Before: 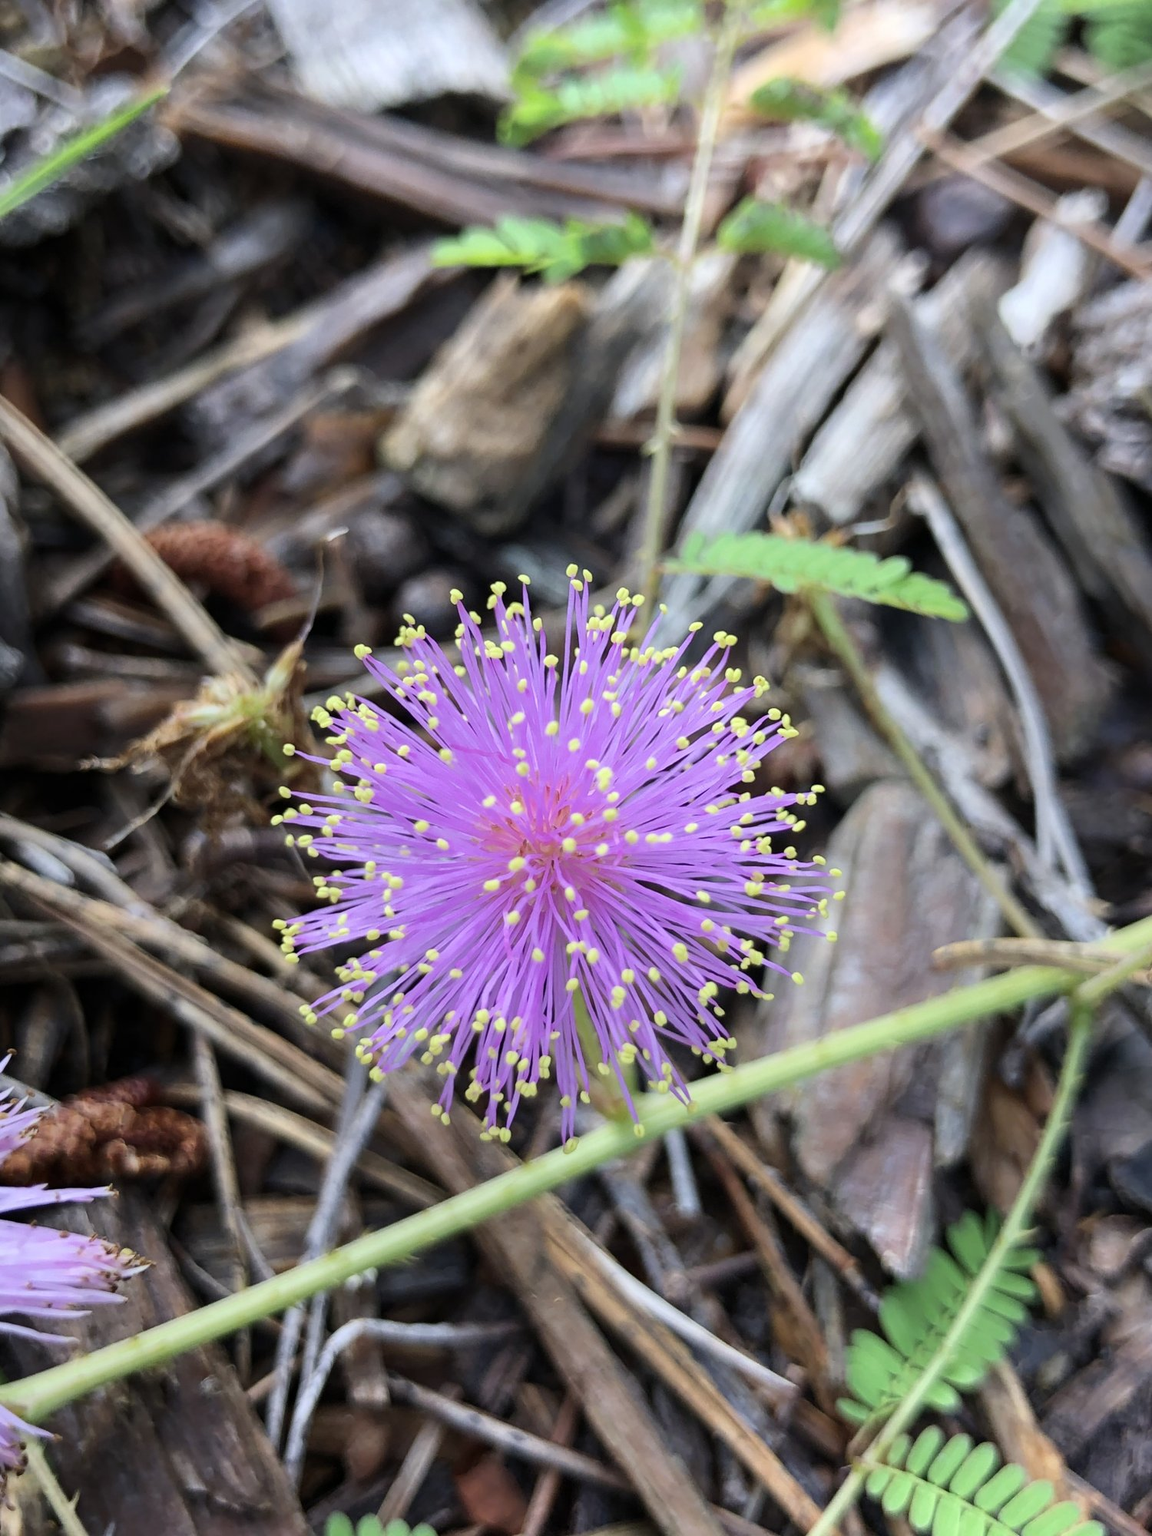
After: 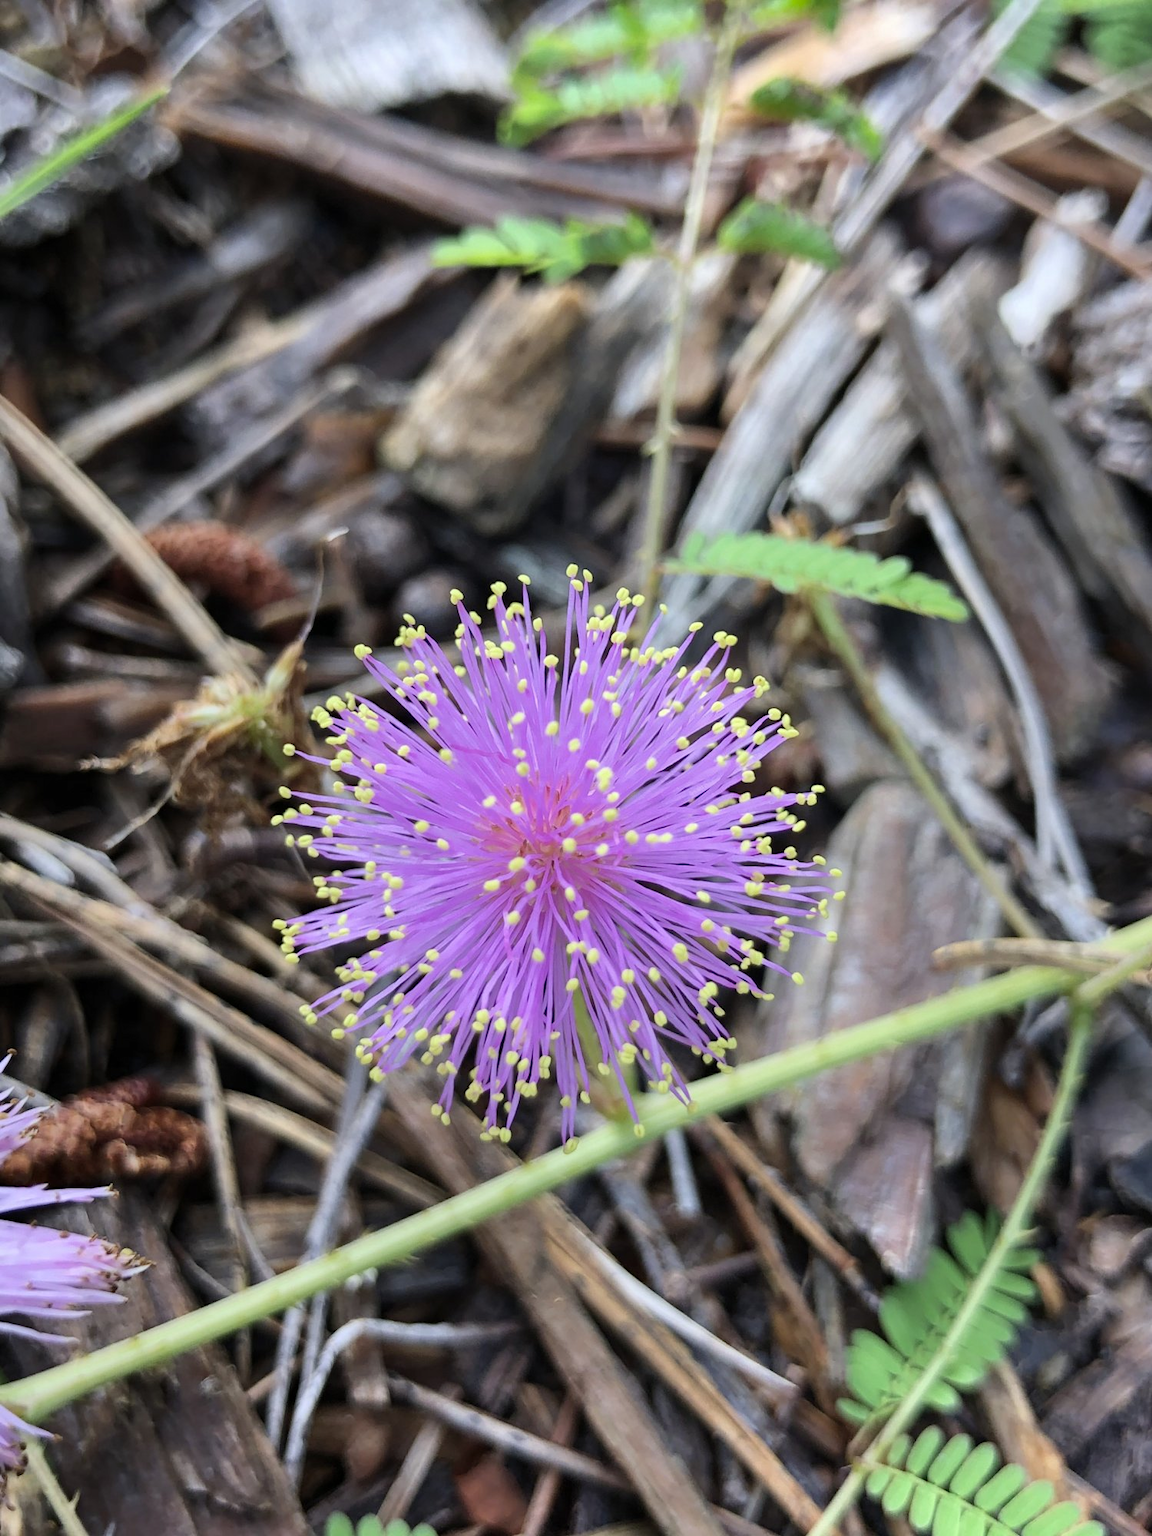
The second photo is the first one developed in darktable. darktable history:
shadows and highlights: radius 107.49, shadows 45.12, highlights -66.24, highlights color adjustment 89.17%, low approximation 0.01, soften with gaussian
